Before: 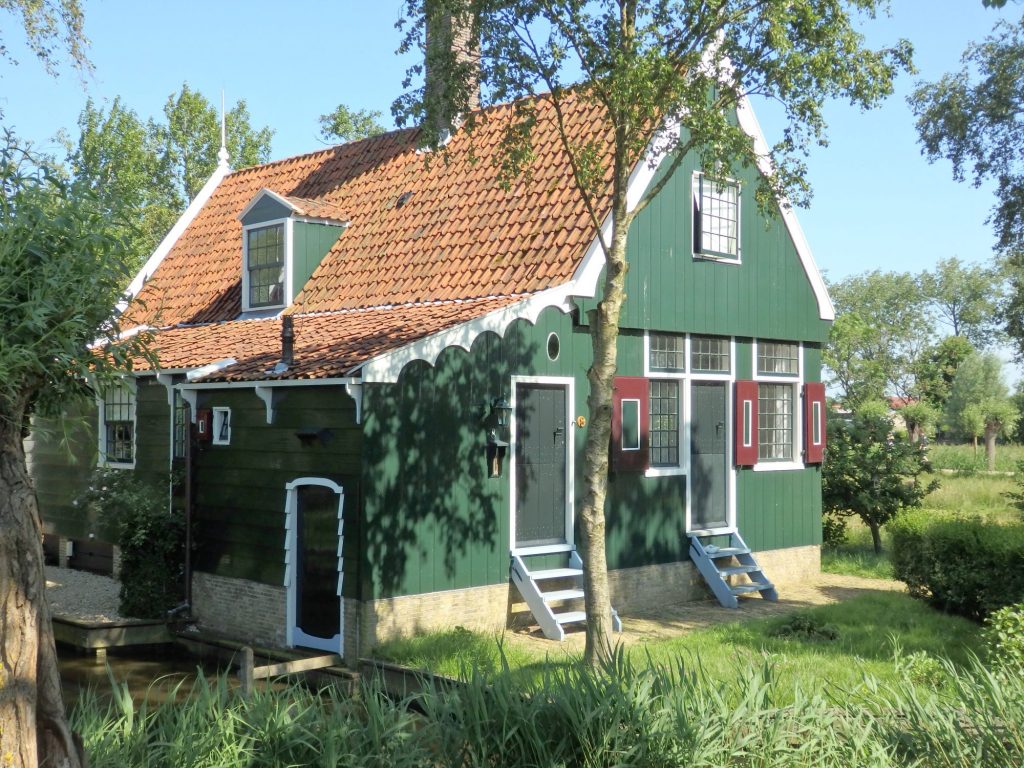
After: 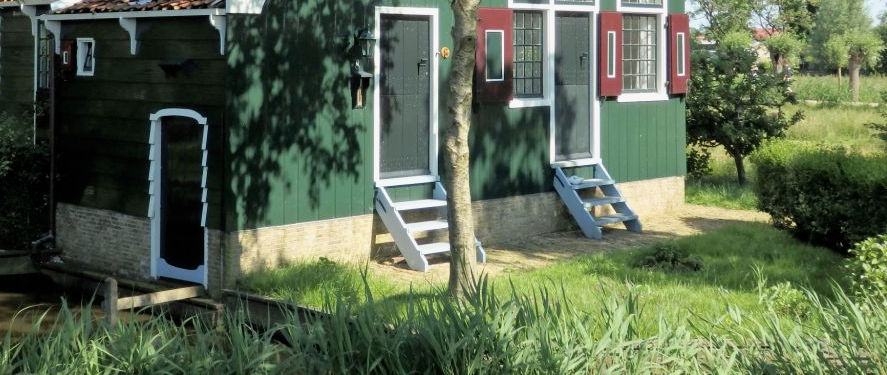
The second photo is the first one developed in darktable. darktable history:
crop and rotate: left 13.306%, top 48.129%, bottom 2.928%
filmic rgb: black relative exposure -12.8 EV, white relative exposure 2.8 EV, threshold 3 EV, target black luminance 0%, hardness 8.54, latitude 70.41%, contrast 1.133, shadows ↔ highlights balance -0.395%, color science v4 (2020), enable highlight reconstruction true
